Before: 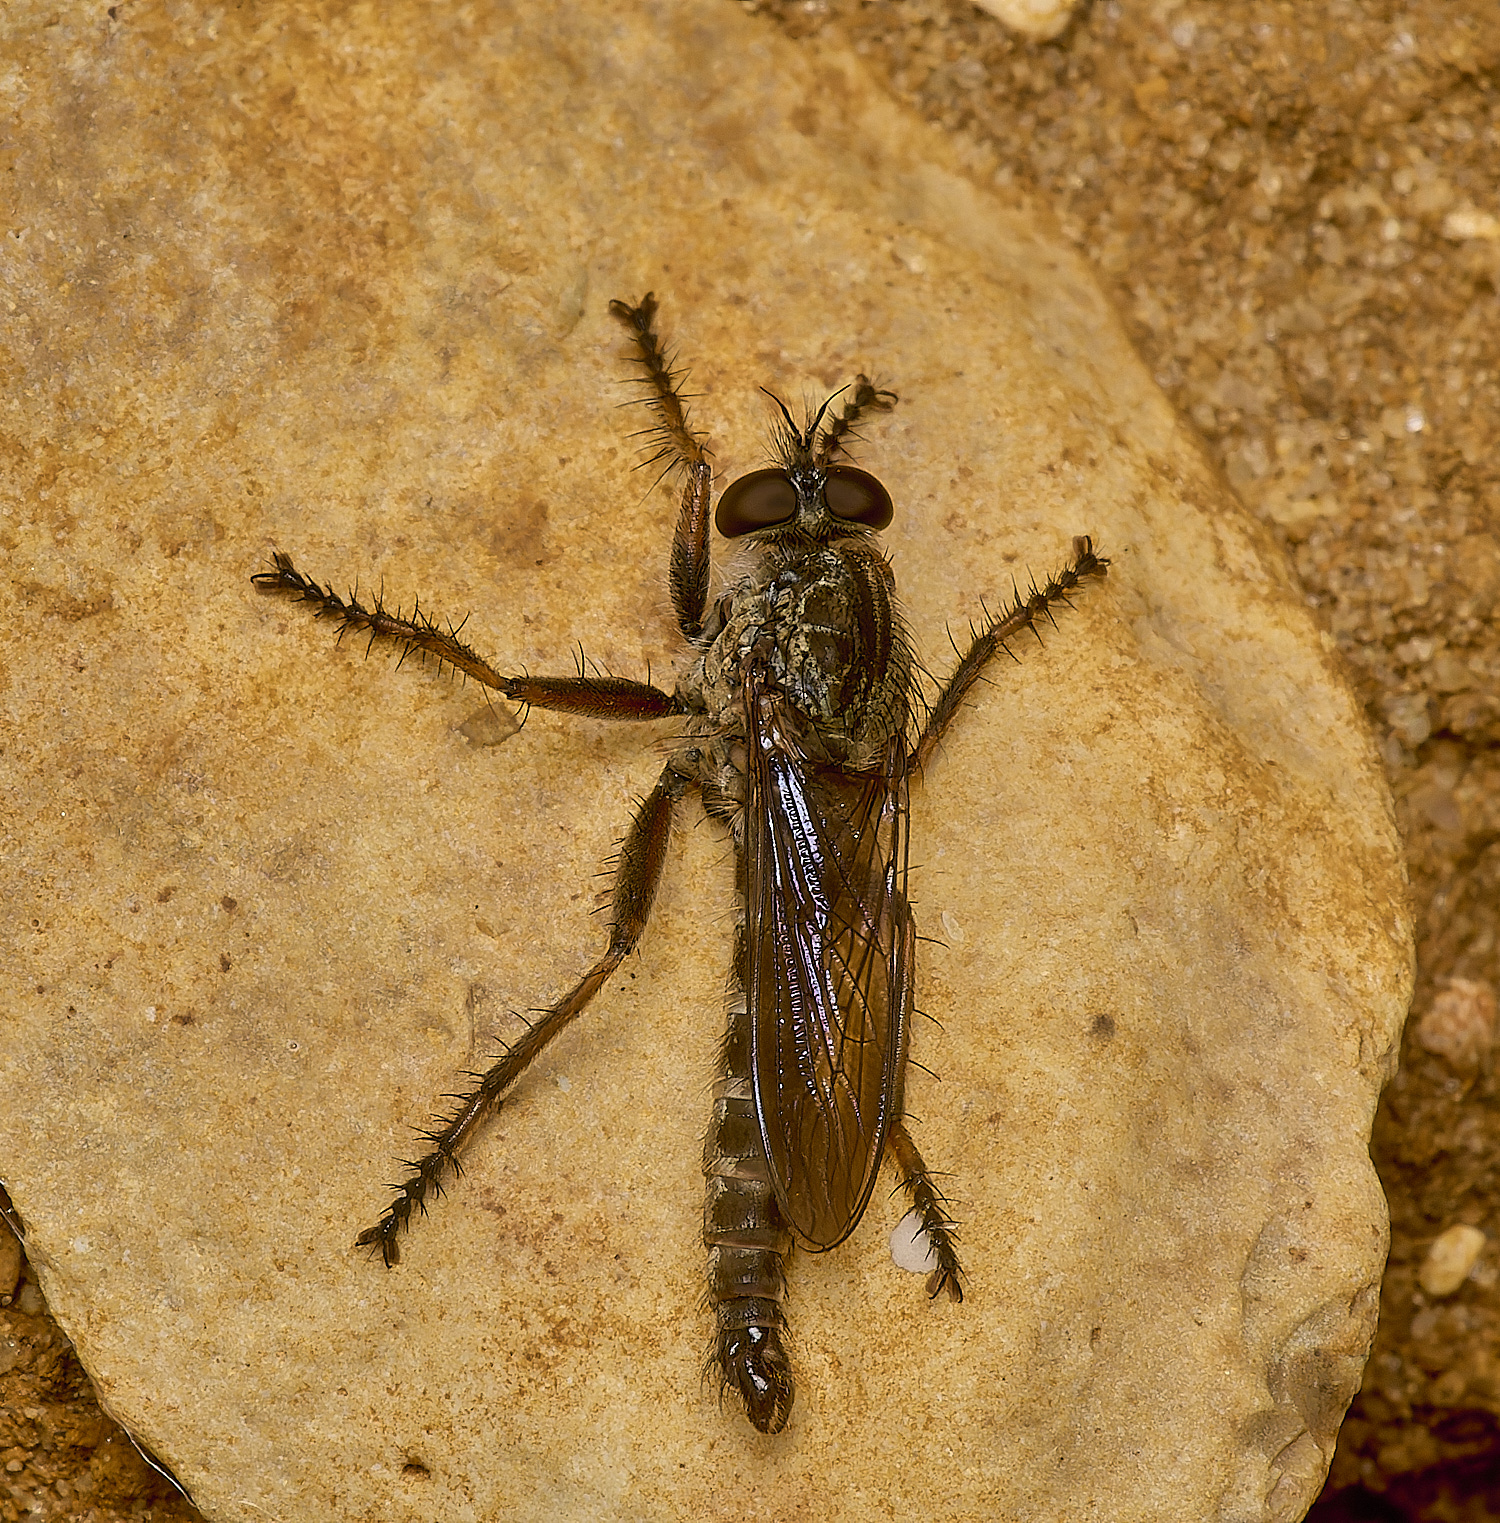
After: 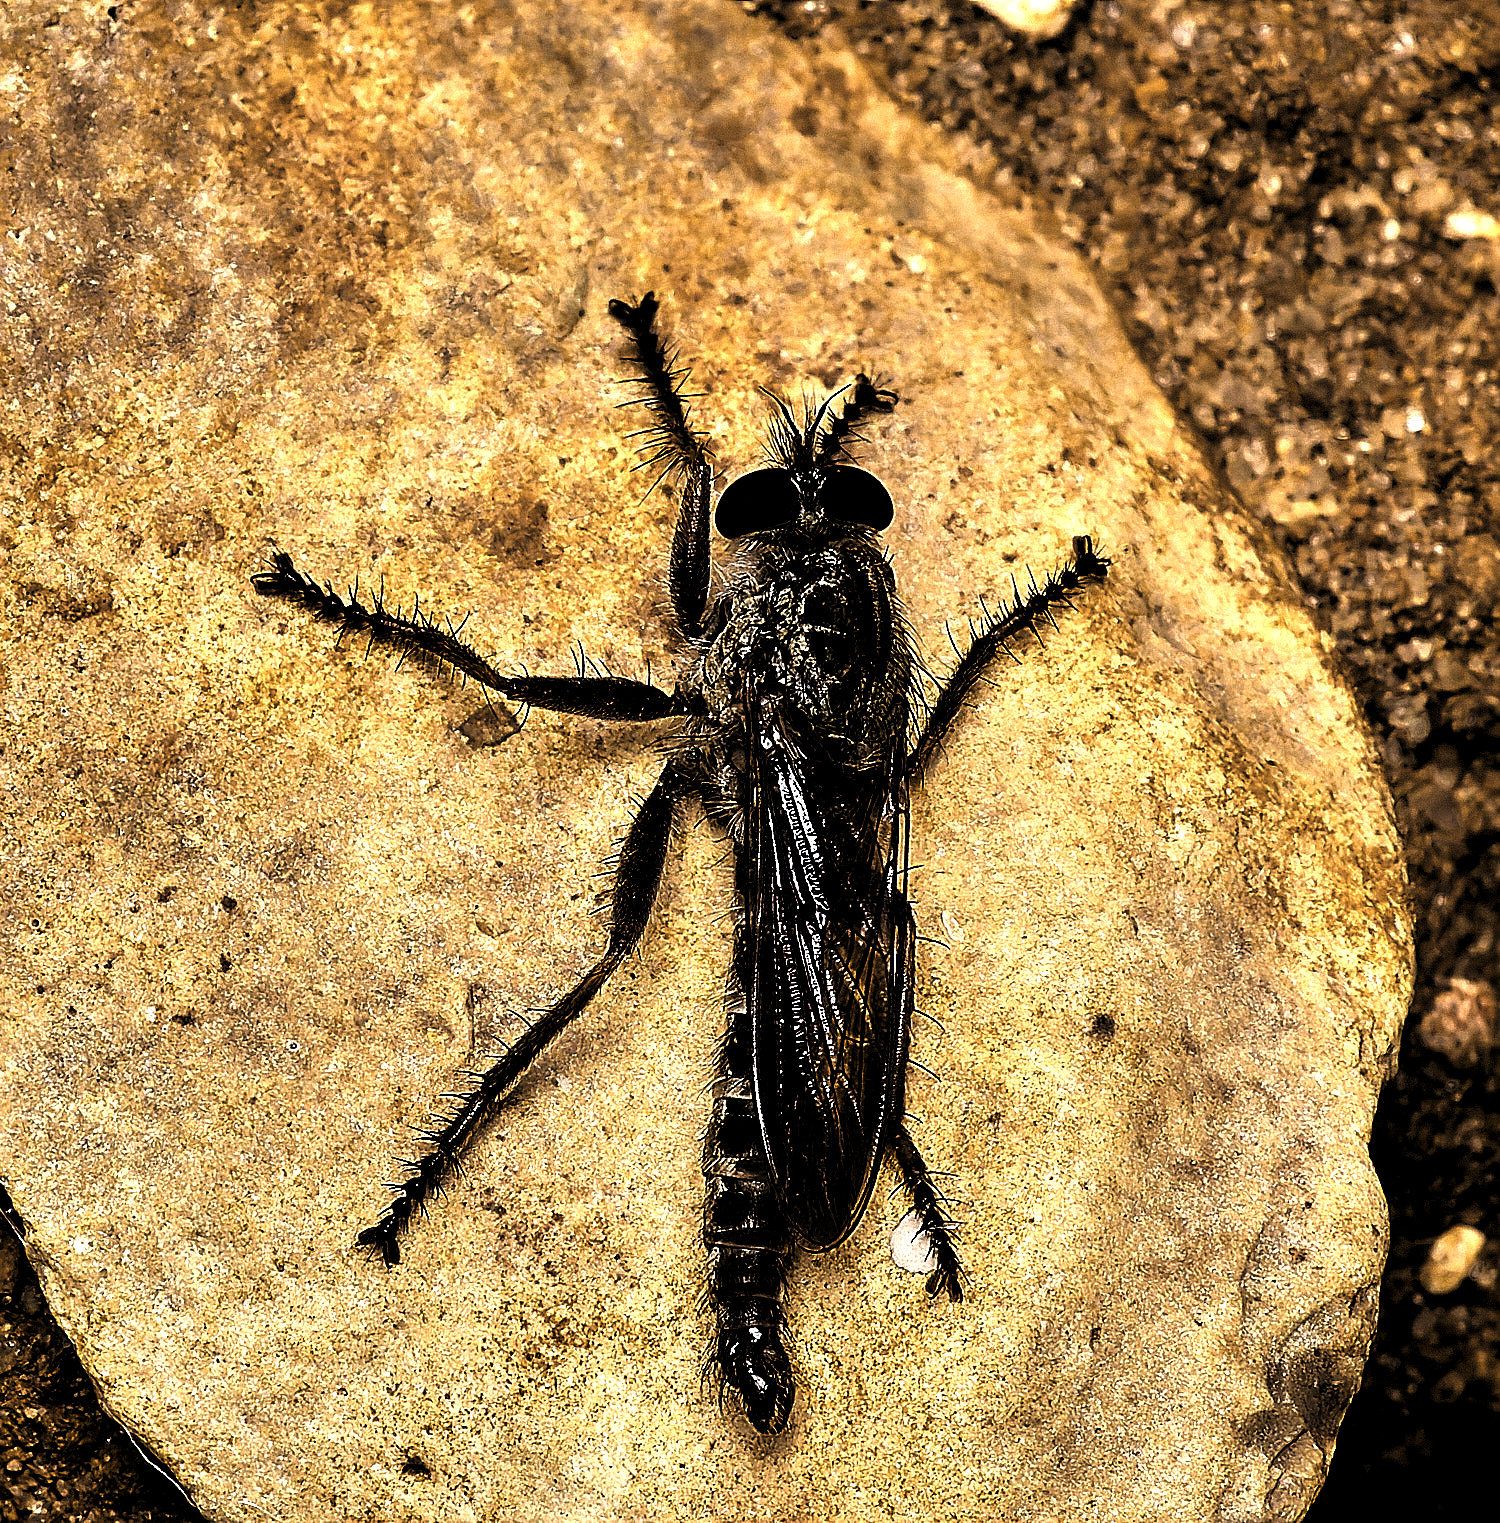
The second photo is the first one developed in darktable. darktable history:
exposure: black level correction 0, exposure 1.1 EV, compensate highlight preservation false
white balance: red 1.004, blue 1.024
color zones: curves: ch0 [(0.068, 0.464) (0.25, 0.5) (0.48, 0.508) (0.75, 0.536) (0.886, 0.476) (0.967, 0.456)]; ch1 [(0.066, 0.456) (0.25, 0.5) (0.616, 0.508) (0.746, 0.56) (0.934, 0.444)]
levels: mode automatic, black 8.58%, gray 59.42%, levels [0, 0.445, 1]
sharpen: on, module defaults
